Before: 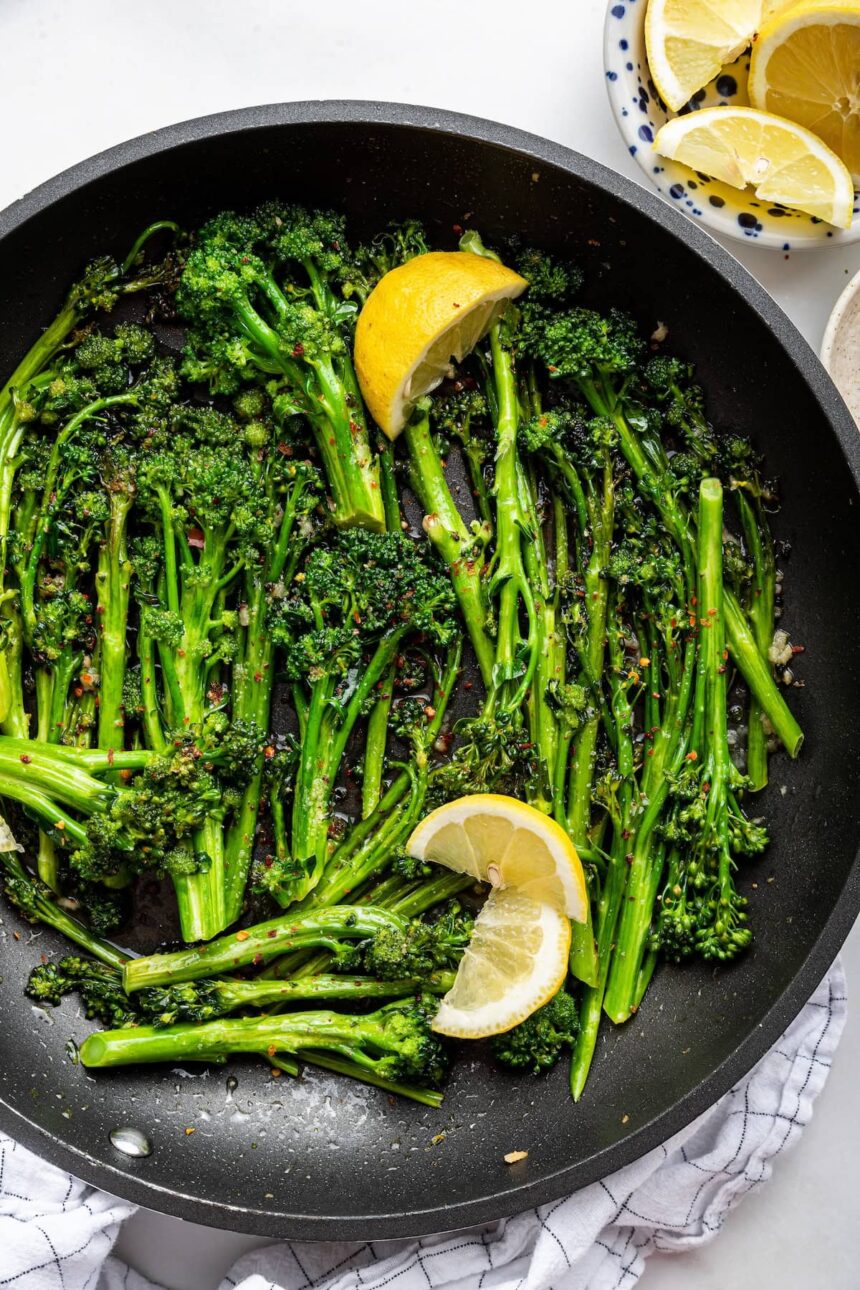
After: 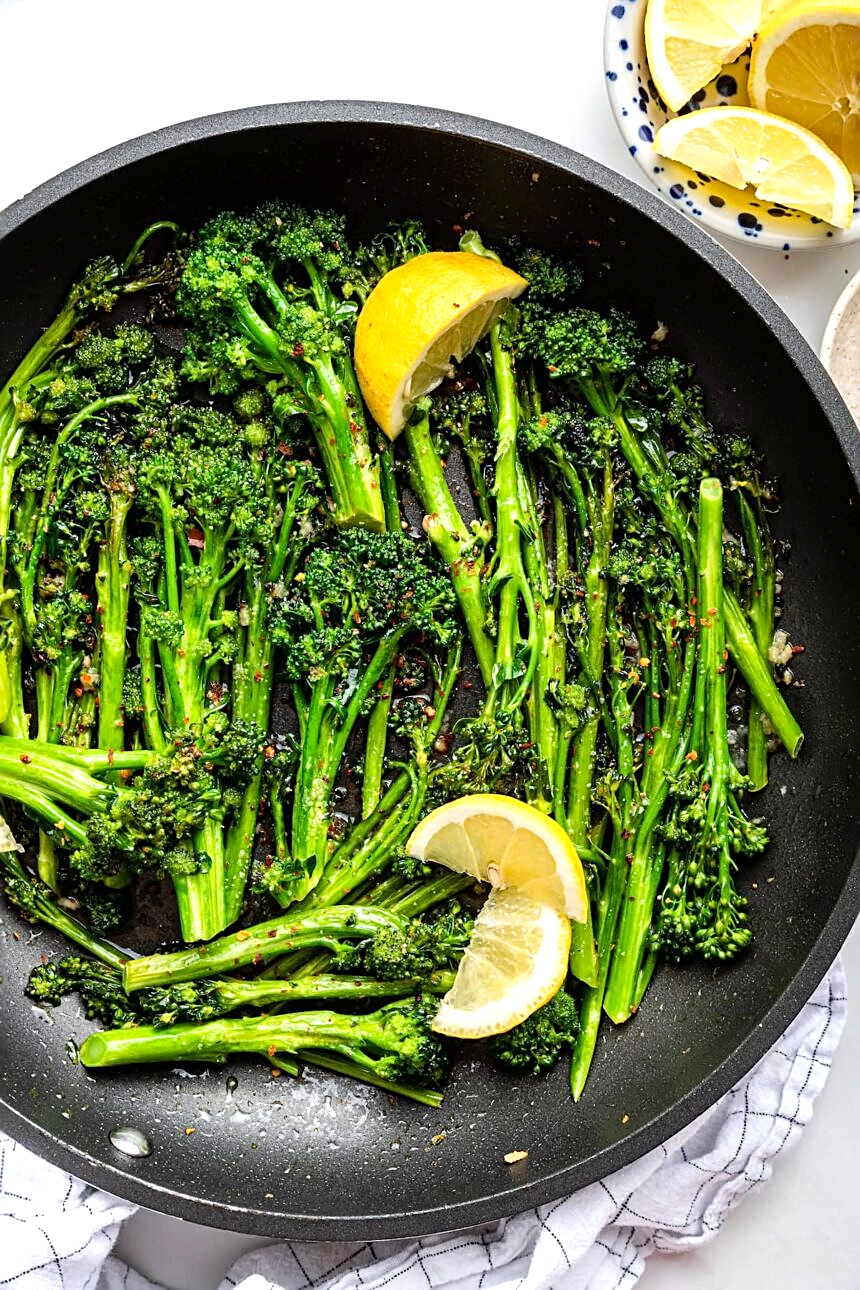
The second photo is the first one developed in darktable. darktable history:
sharpen: on, module defaults
tone curve: curves: ch0 [(0, 0) (0.541, 0.628) (0.906, 0.997)], color space Lab, linked channels, preserve colors none
